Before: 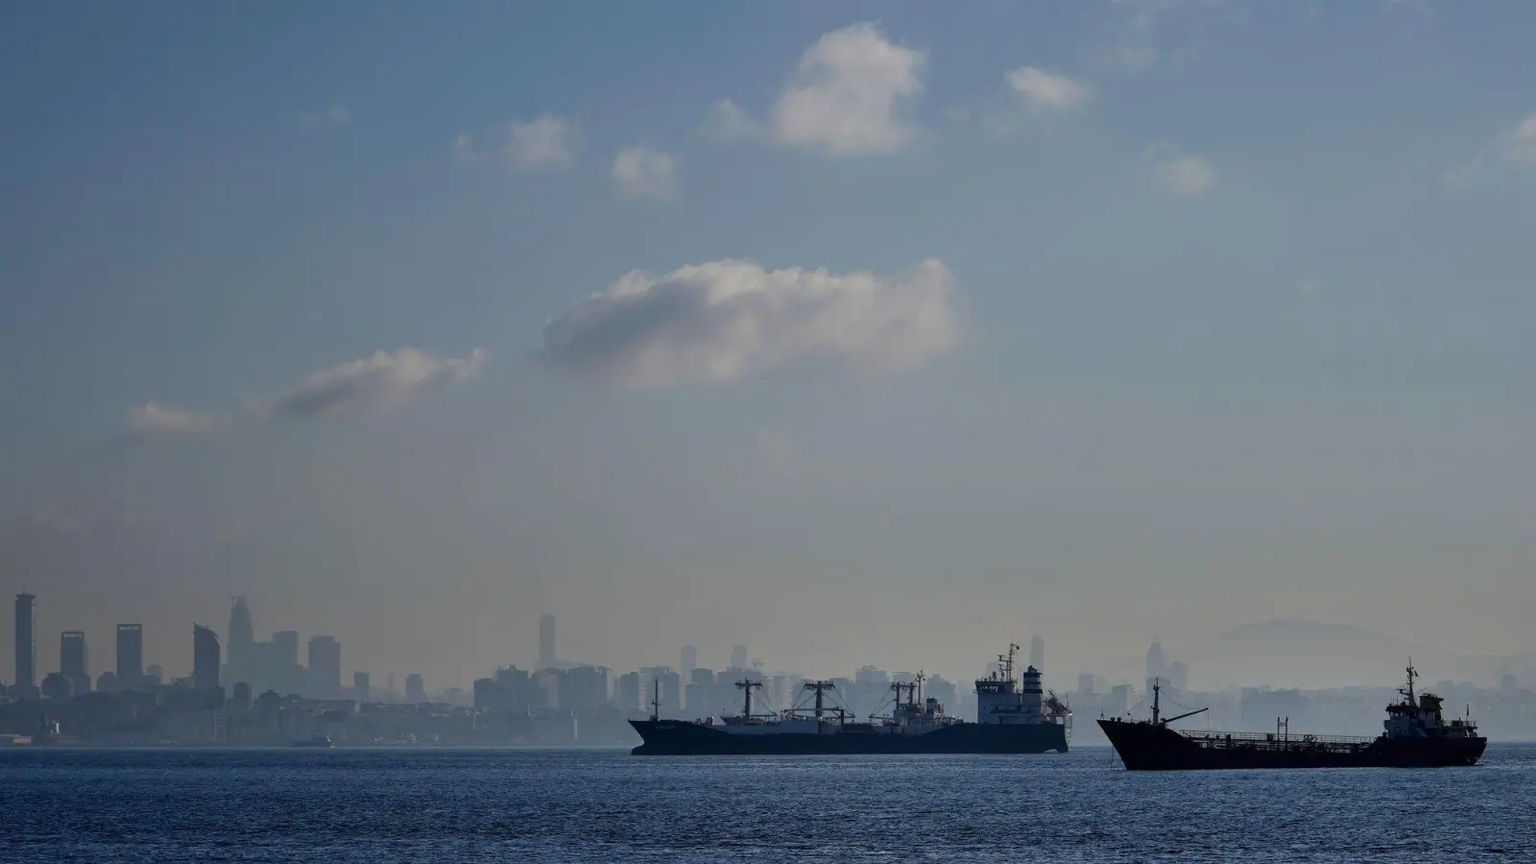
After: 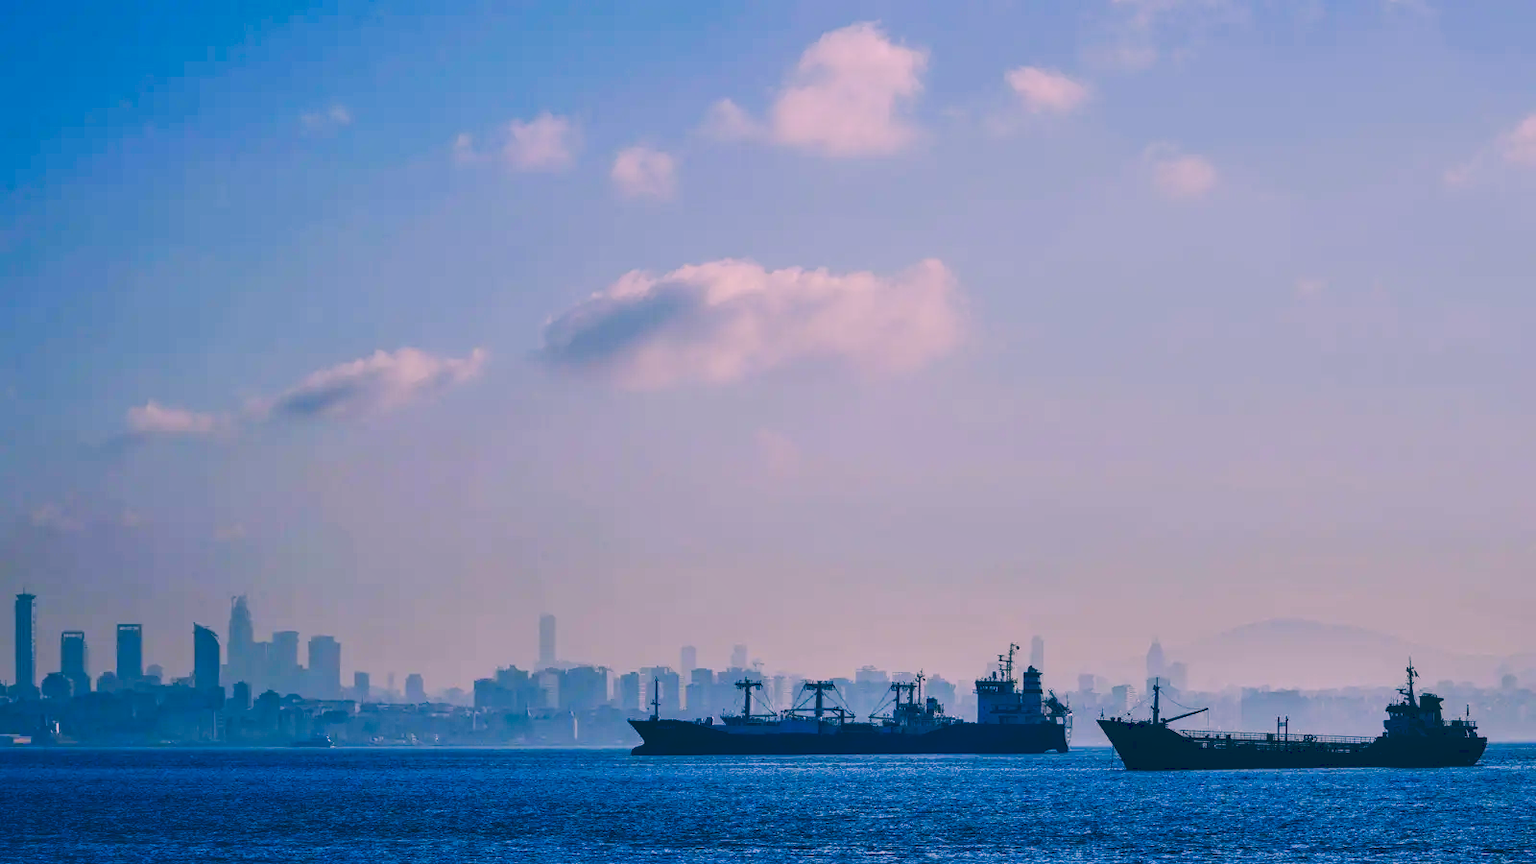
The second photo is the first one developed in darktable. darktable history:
tone curve: curves: ch0 [(0, 0) (0.003, 0.145) (0.011, 0.148) (0.025, 0.15) (0.044, 0.159) (0.069, 0.16) (0.1, 0.164) (0.136, 0.182) (0.177, 0.213) (0.224, 0.247) (0.277, 0.298) (0.335, 0.37) (0.399, 0.456) (0.468, 0.552) (0.543, 0.641) (0.623, 0.713) (0.709, 0.768) (0.801, 0.825) (0.898, 0.868) (1, 1)], preserve colors none
color correction: highlights a* 17.19, highlights b* 0.232, shadows a* -15.24, shadows b* -14.56, saturation 1.48
local contrast: detail 130%
exposure: exposure 0.076 EV, compensate highlight preservation false
tone equalizer: on, module defaults
